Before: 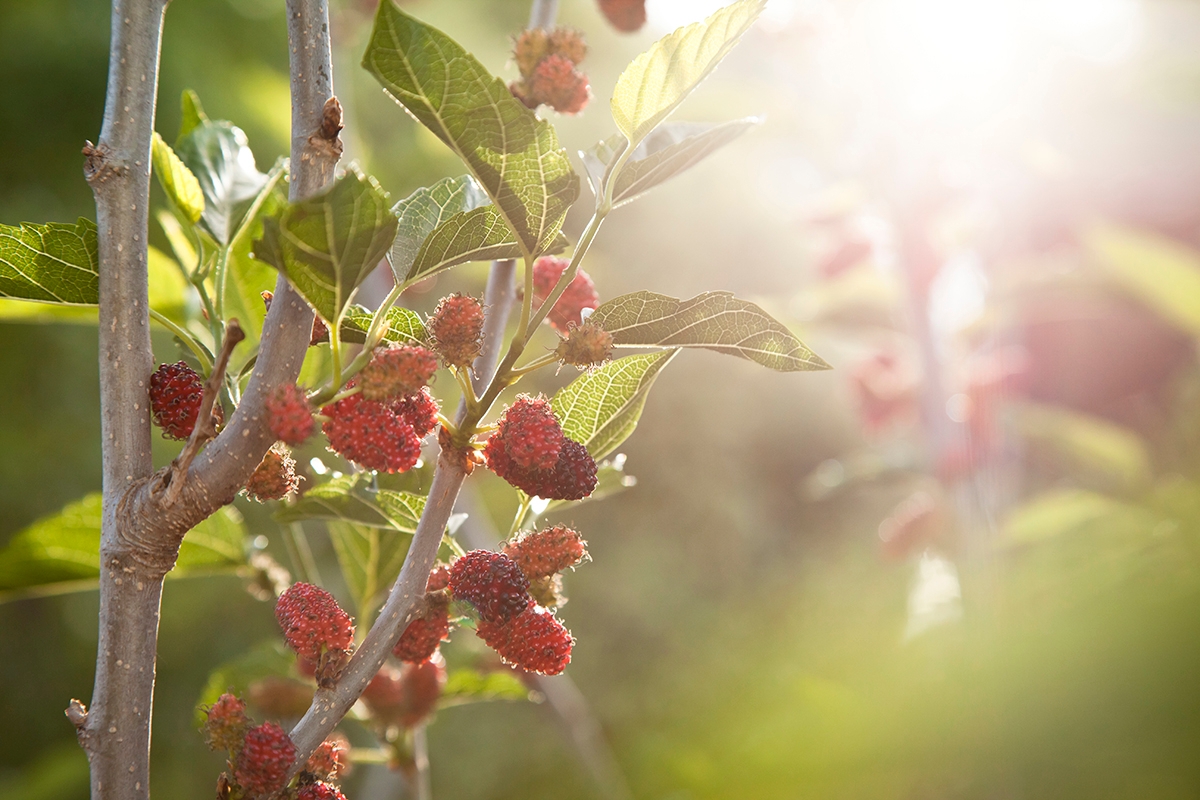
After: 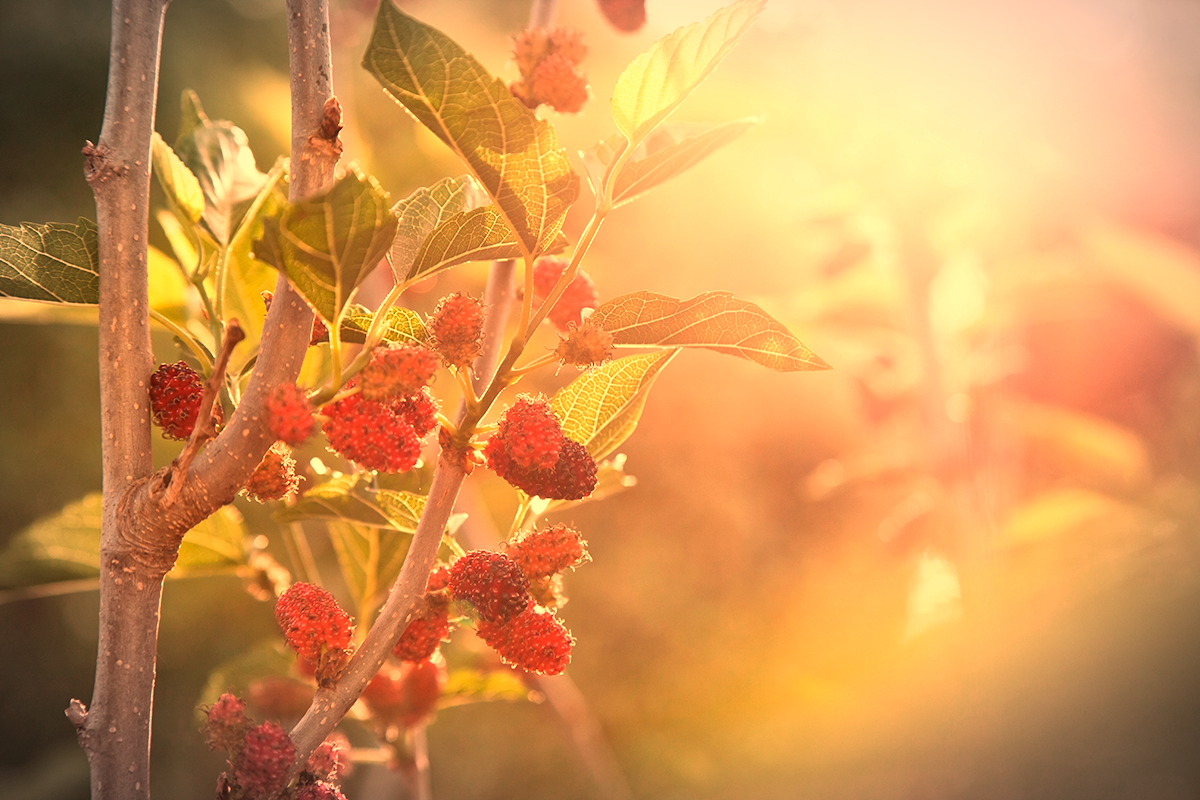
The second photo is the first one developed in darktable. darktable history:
vignetting: automatic ratio true
white balance: red 1.467, blue 0.684
